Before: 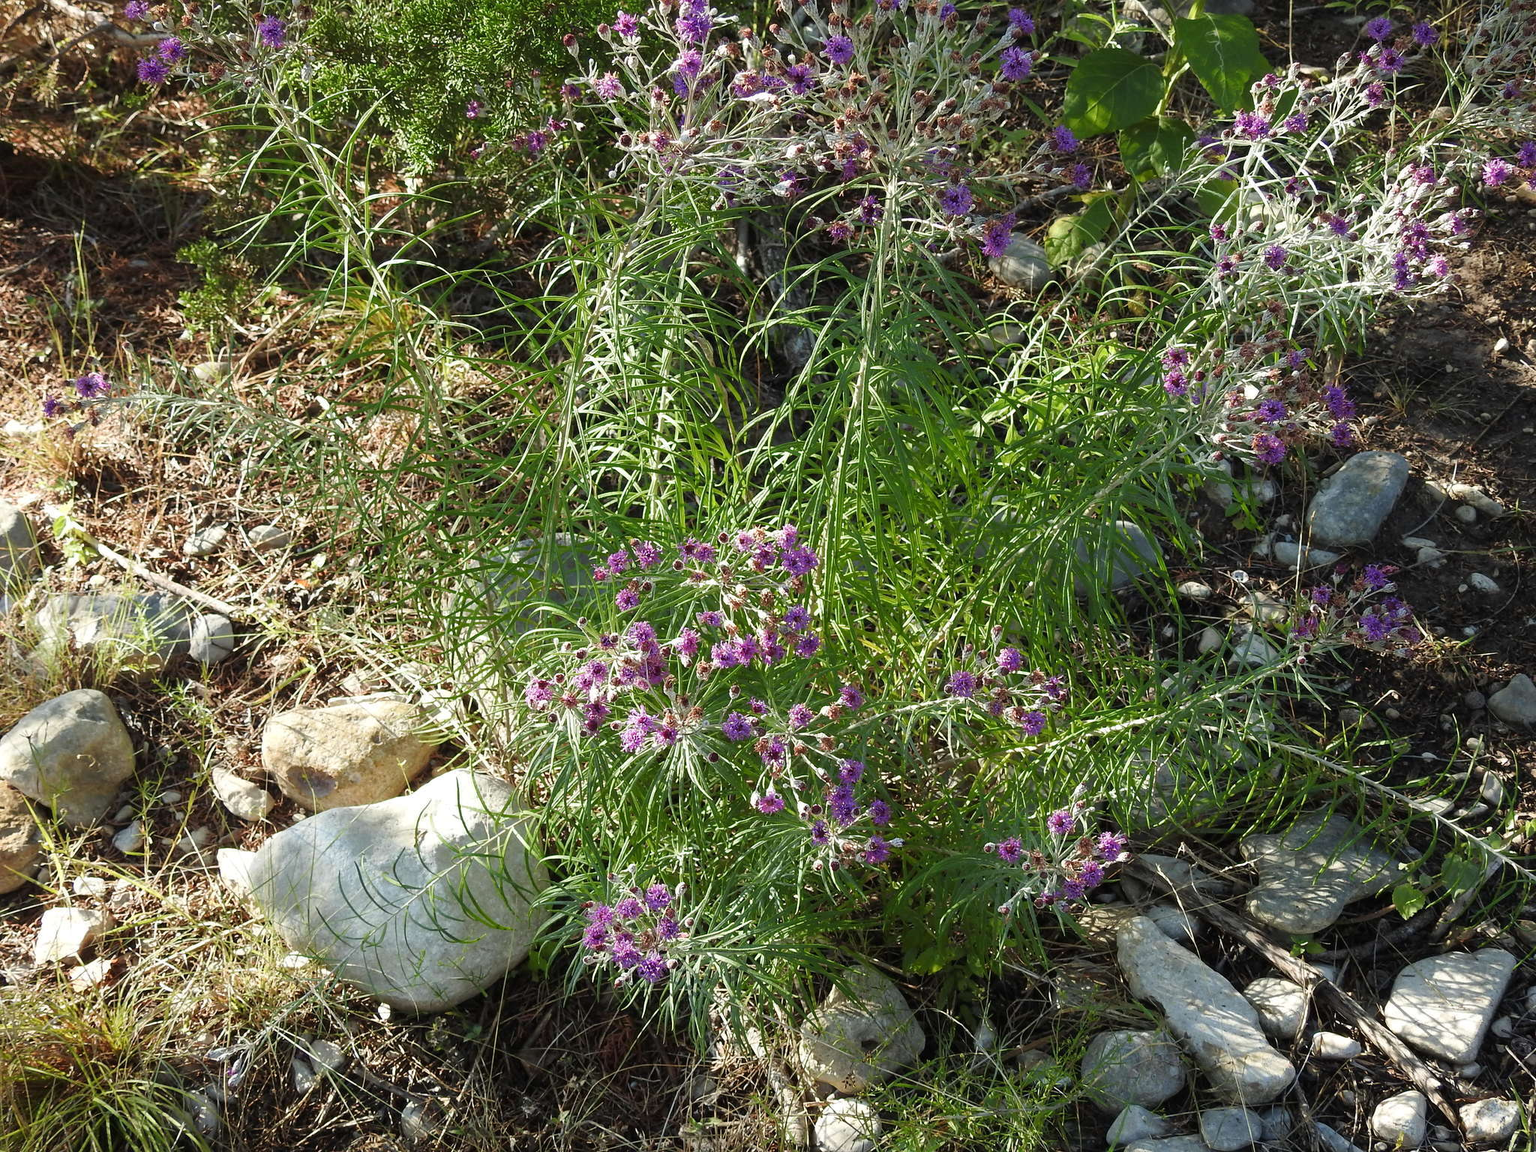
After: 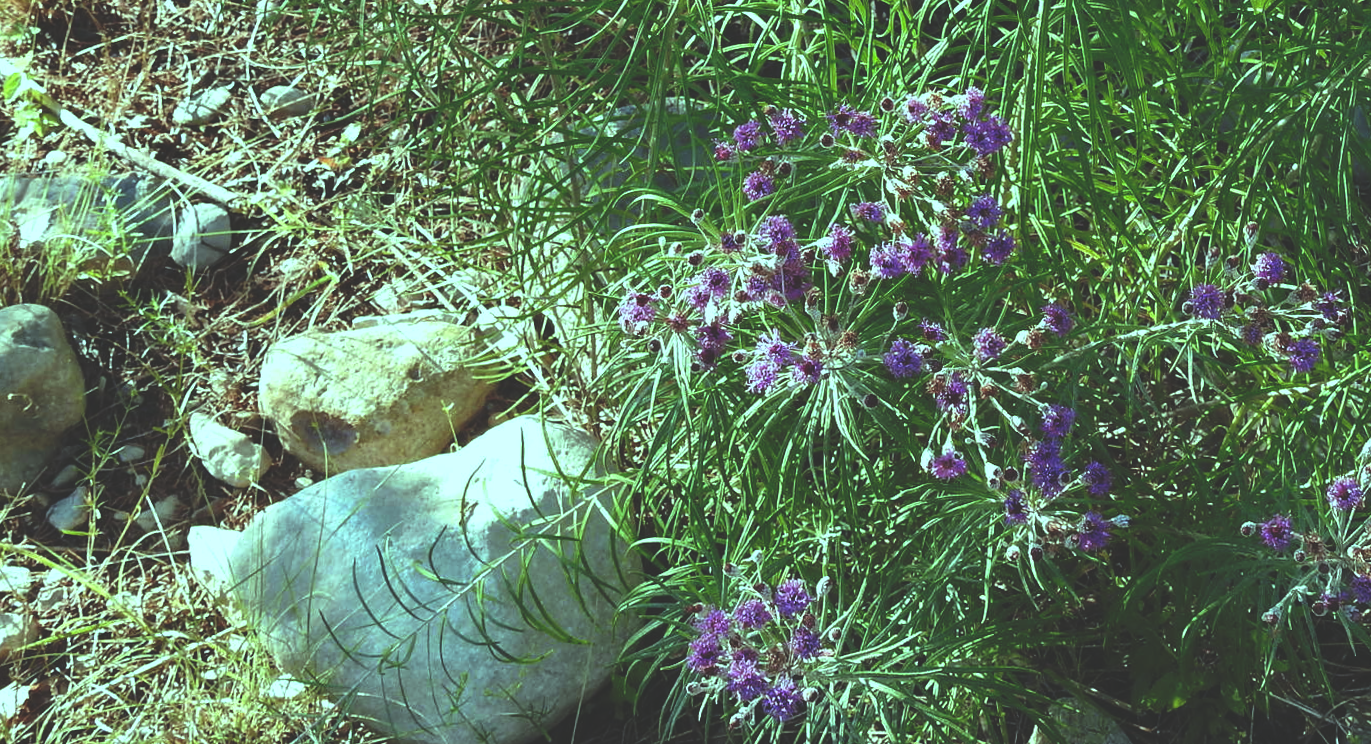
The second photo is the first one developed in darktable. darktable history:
crop: top 36.498%, right 27.964%, bottom 14.995%
rotate and perspective: rotation 0.215°, lens shift (vertical) -0.139, crop left 0.069, crop right 0.939, crop top 0.002, crop bottom 0.996
color balance: mode lift, gamma, gain (sRGB), lift [0.997, 0.979, 1.021, 1.011], gamma [1, 1.084, 0.916, 0.998], gain [1, 0.87, 1.13, 1.101], contrast 4.55%, contrast fulcrum 38.24%, output saturation 104.09%
rgb curve: curves: ch0 [(0, 0.186) (0.314, 0.284) (0.775, 0.708) (1, 1)], compensate middle gray true, preserve colors none
